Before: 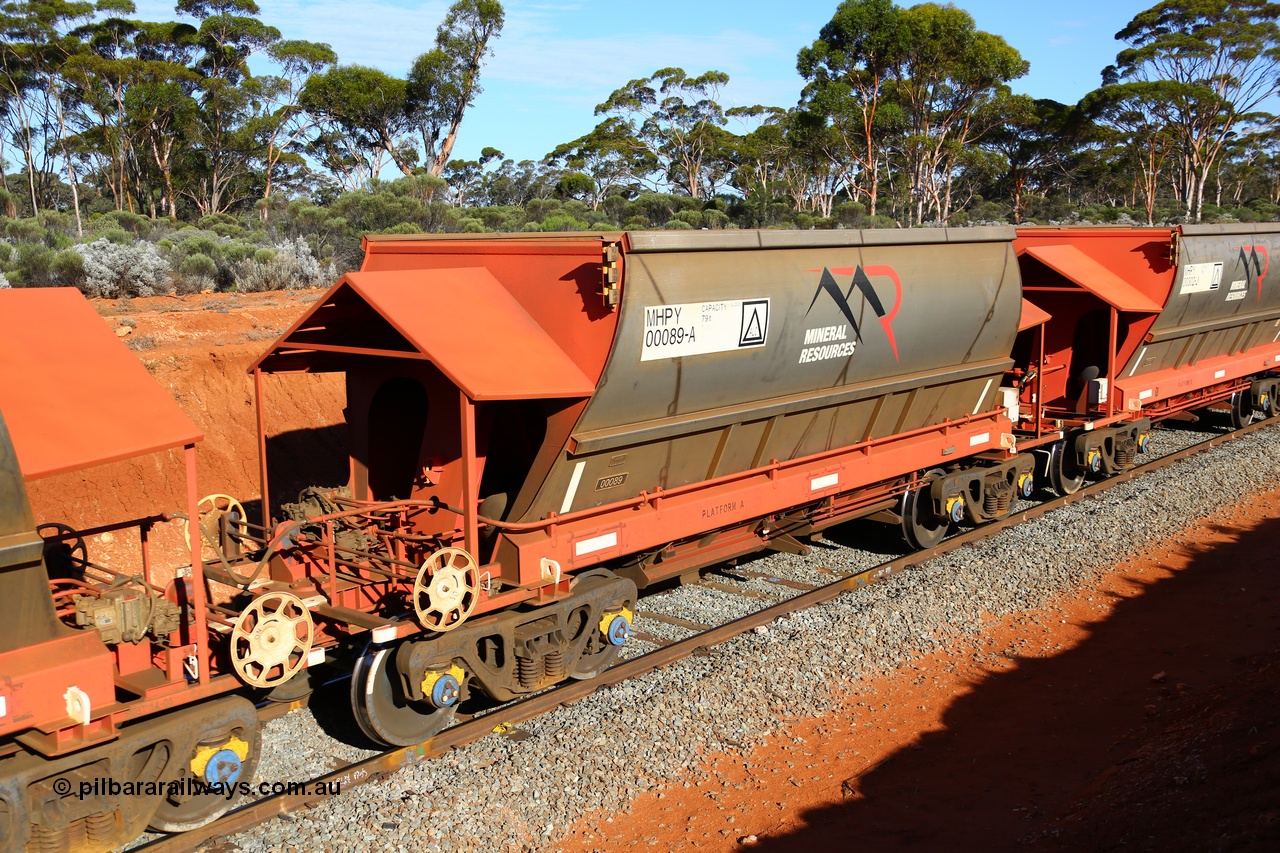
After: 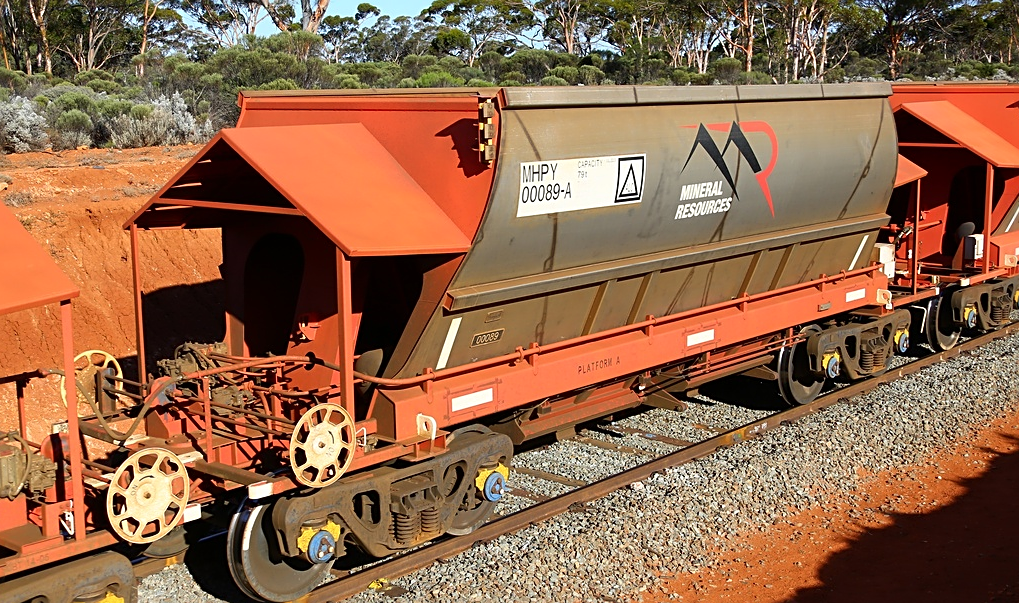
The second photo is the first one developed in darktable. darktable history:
crop: left 9.703%, top 16.965%, right 10.666%, bottom 12.314%
contrast brightness saturation: contrast 0.054
sharpen: on, module defaults
